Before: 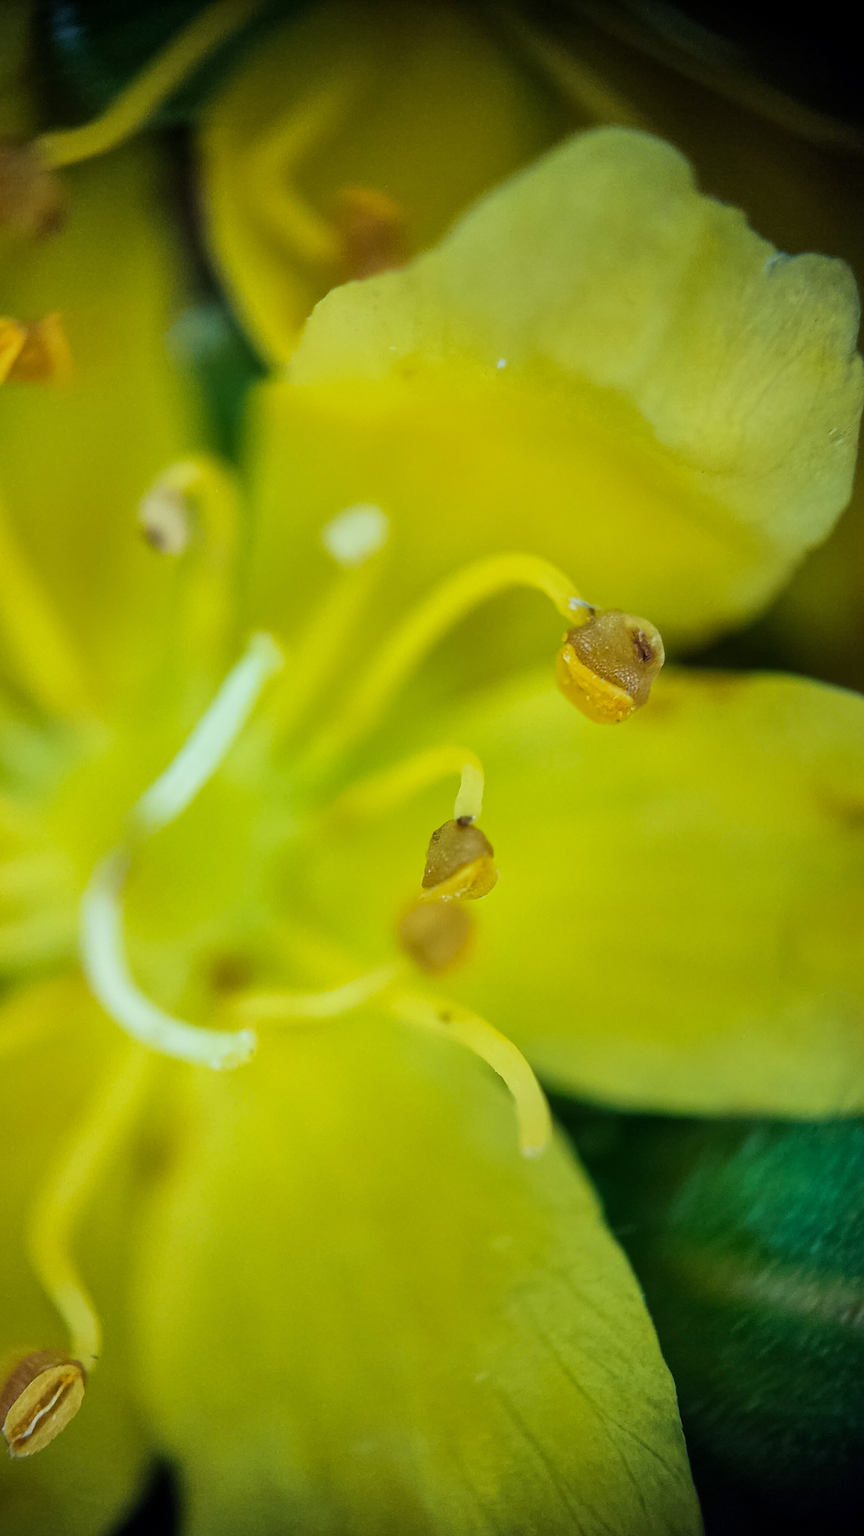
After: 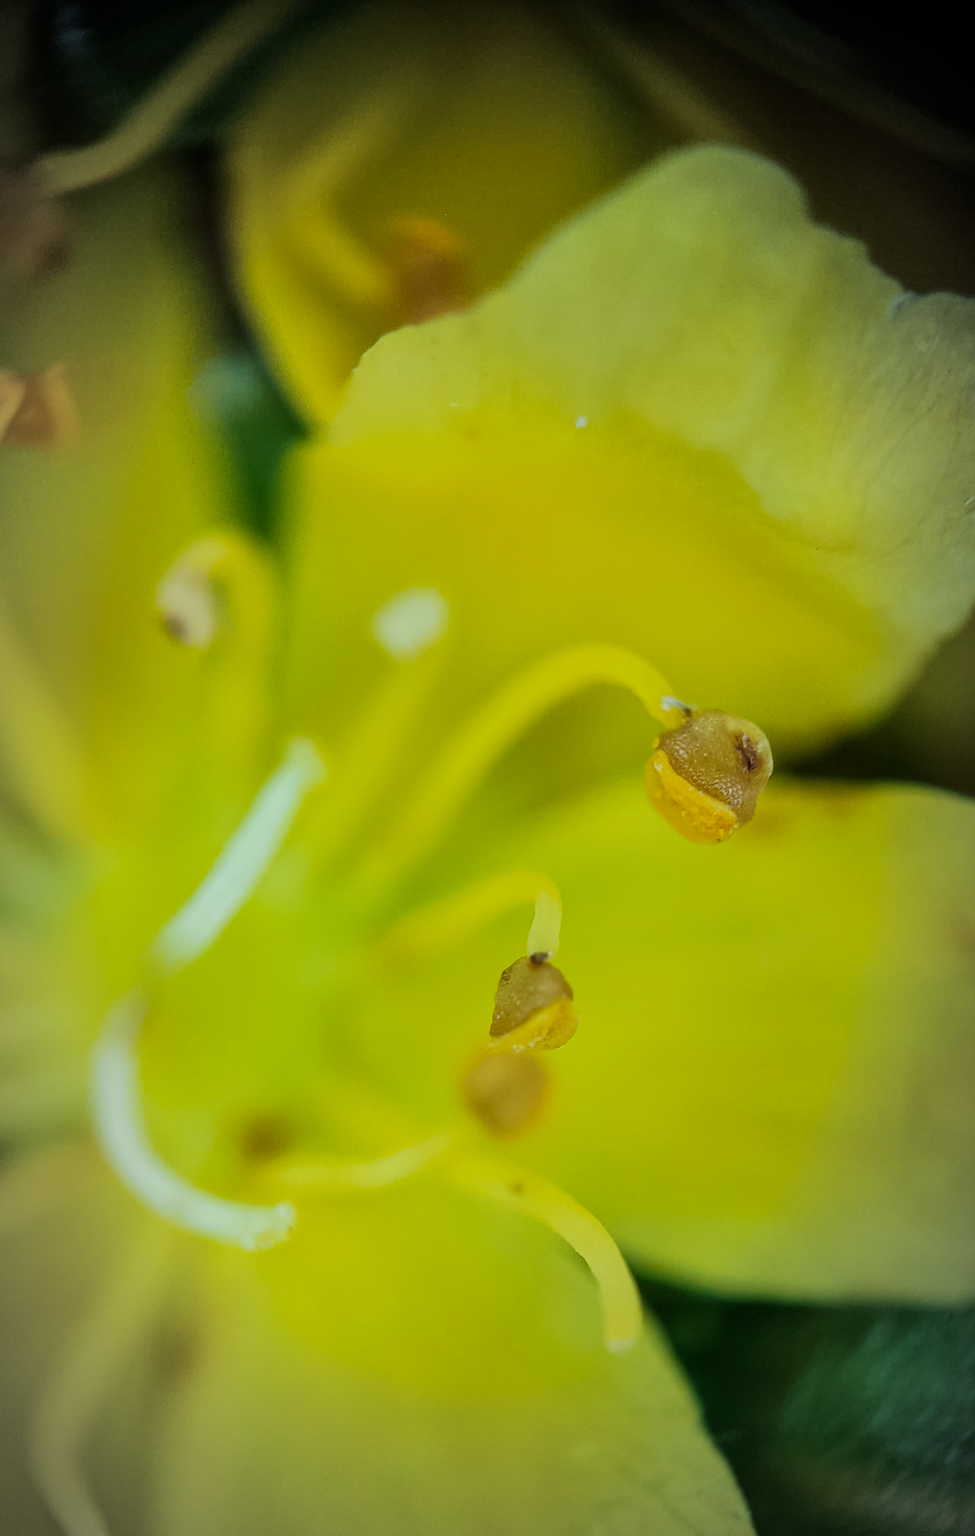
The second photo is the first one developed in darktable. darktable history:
tone curve: curves: ch0 [(0, 0) (0.003, 0.003) (0.011, 0.011) (0.025, 0.025) (0.044, 0.044) (0.069, 0.068) (0.1, 0.098) (0.136, 0.134) (0.177, 0.175) (0.224, 0.221) (0.277, 0.273) (0.335, 0.33) (0.399, 0.393) (0.468, 0.461) (0.543, 0.534) (0.623, 0.614) (0.709, 0.69) (0.801, 0.752) (0.898, 0.835) (1, 1)], color space Lab, independent channels, preserve colors none
vignetting: automatic ratio true
crop and rotate: angle 0.135°, left 0.324%, right 2.823%, bottom 14.232%
